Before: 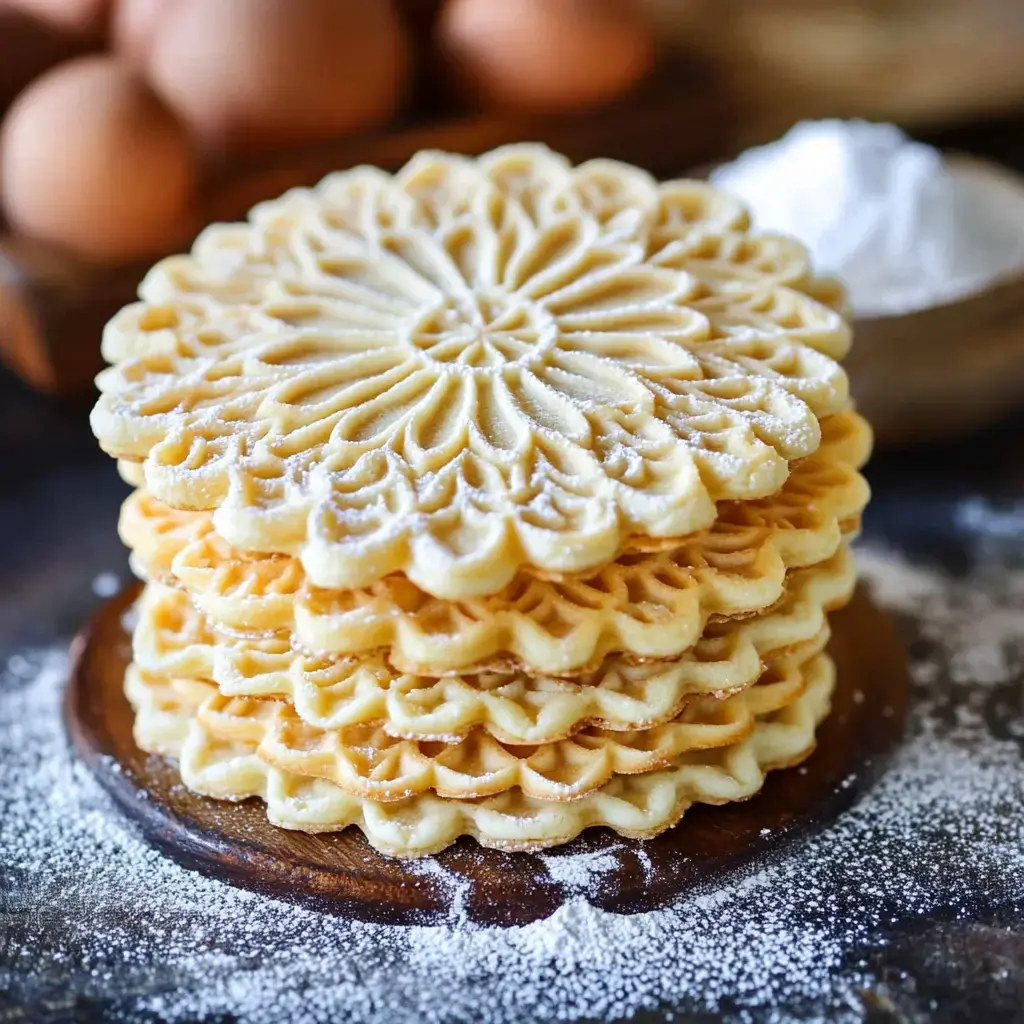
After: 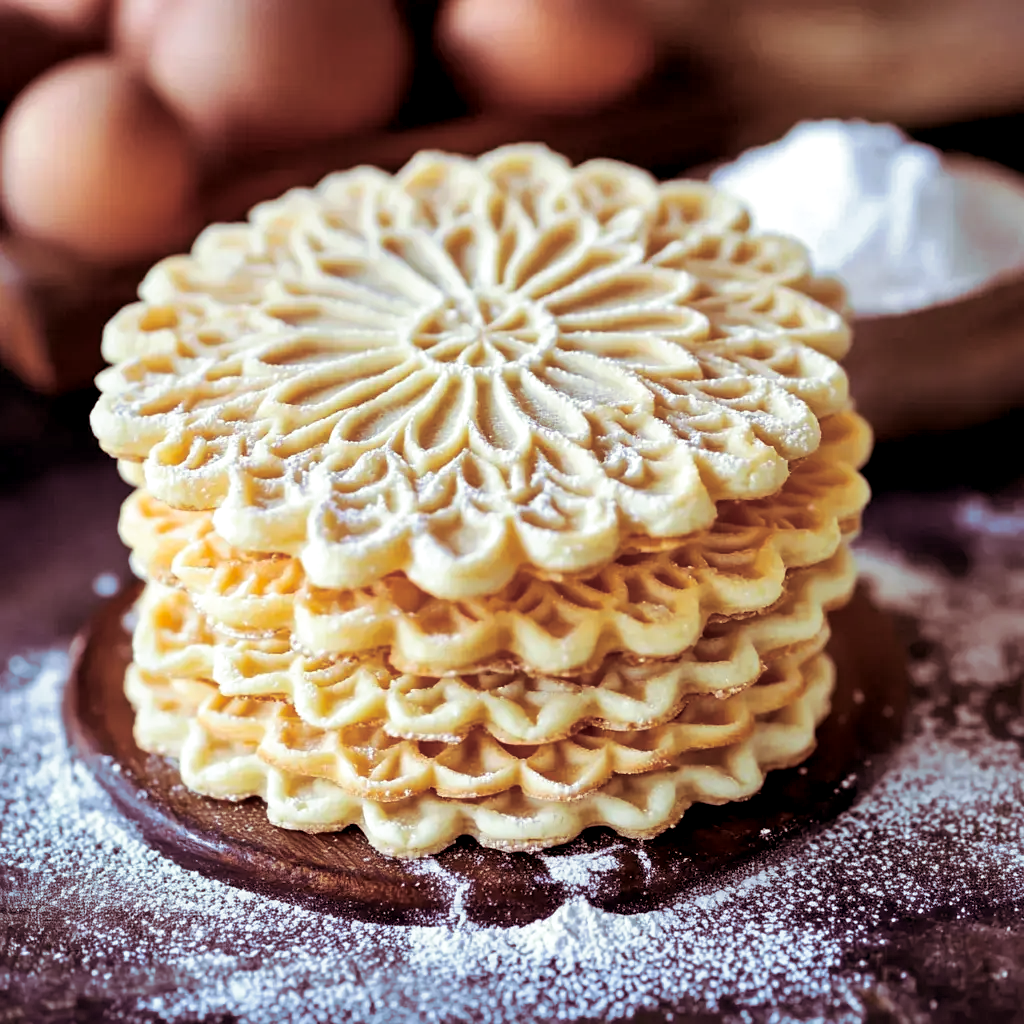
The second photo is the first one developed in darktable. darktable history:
exposure: black level correction 0.007, exposure 0.093 EV, compensate highlight preservation false
split-toning: on, module defaults
